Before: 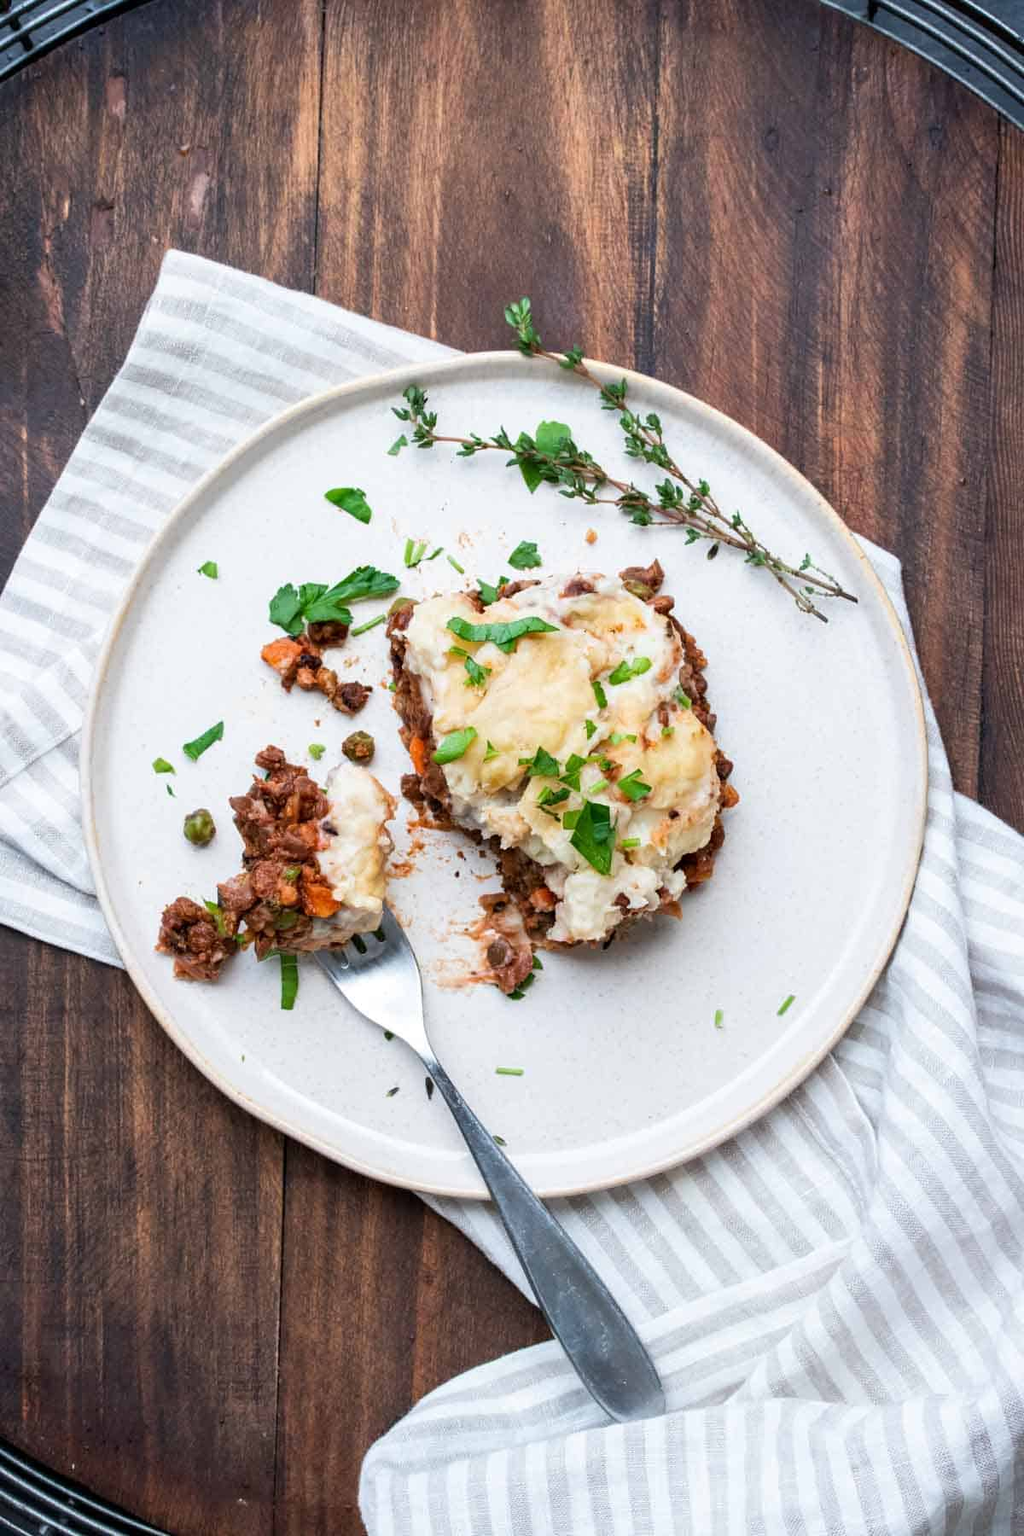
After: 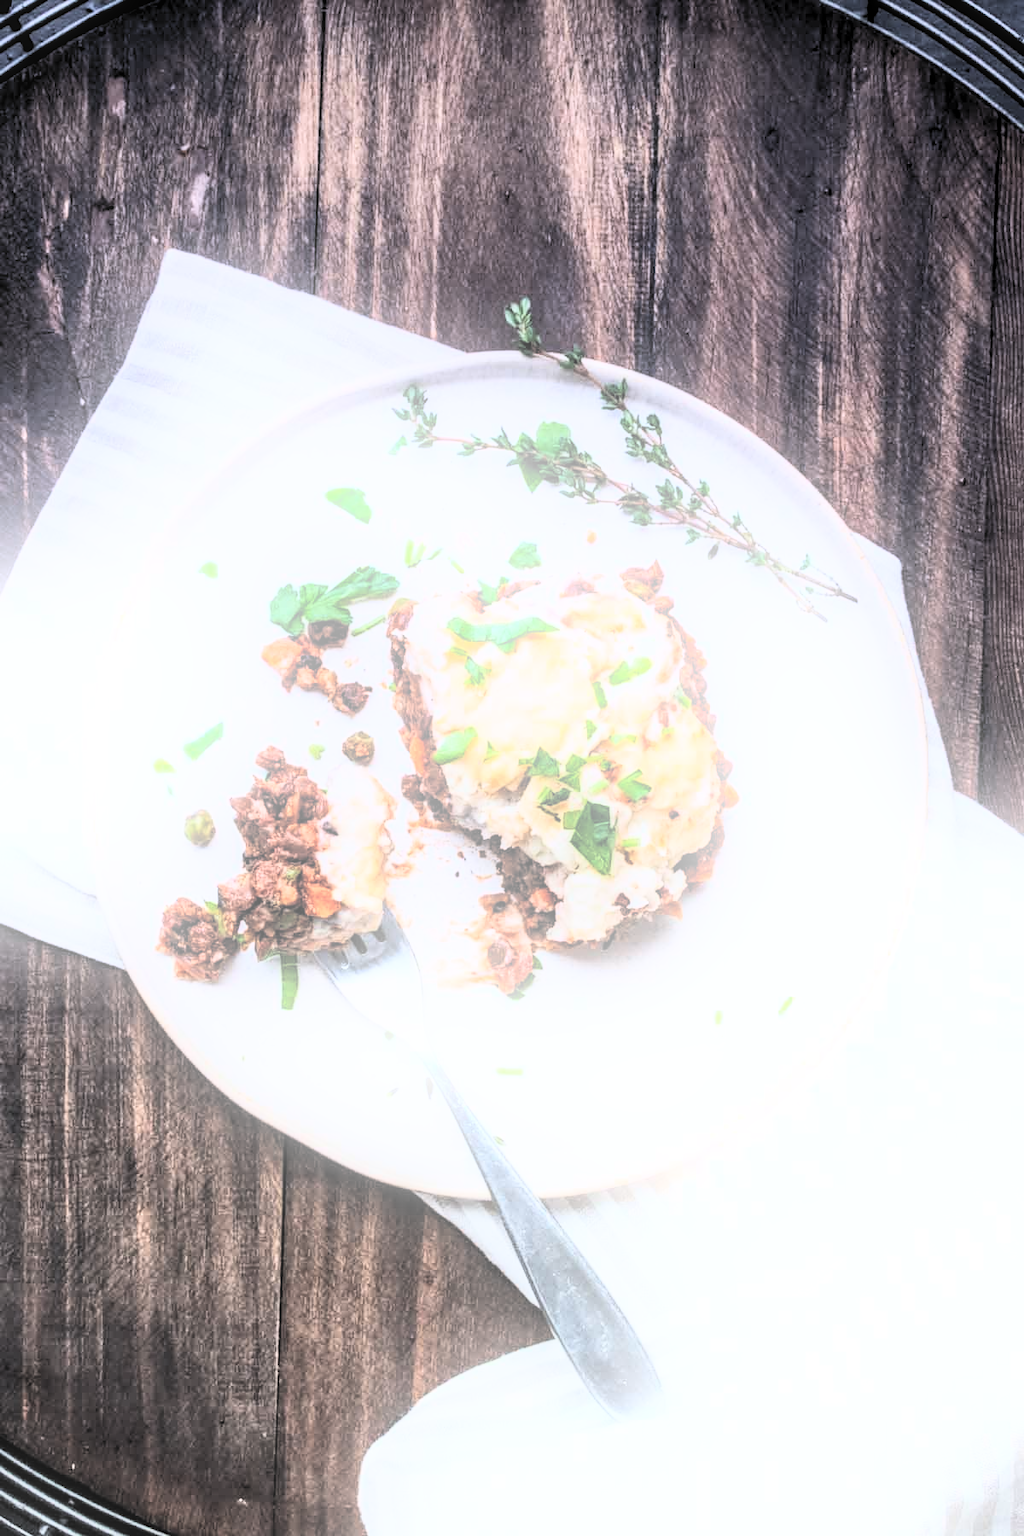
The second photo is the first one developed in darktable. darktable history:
contrast brightness saturation: contrast 0.43, brightness 0.56, saturation -0.19
filmic rgb: black relative exposure -7.65 EV, white relative exposure 4.56 EV, hardness 3.61, contrast 1.05
rgb levels: levels [[0.034, 0.472, 0.904], [0, 0.5, 1], [0, 0.5, 1]]
bloom: size 16%, threshold 98%, strength 20%
graduated density: hue 238.83°, saturation 50%
local contrast: on, module defaults
exposure: black level correction -0.041, exposure 0.064 EV, compensate highlight preservation false
